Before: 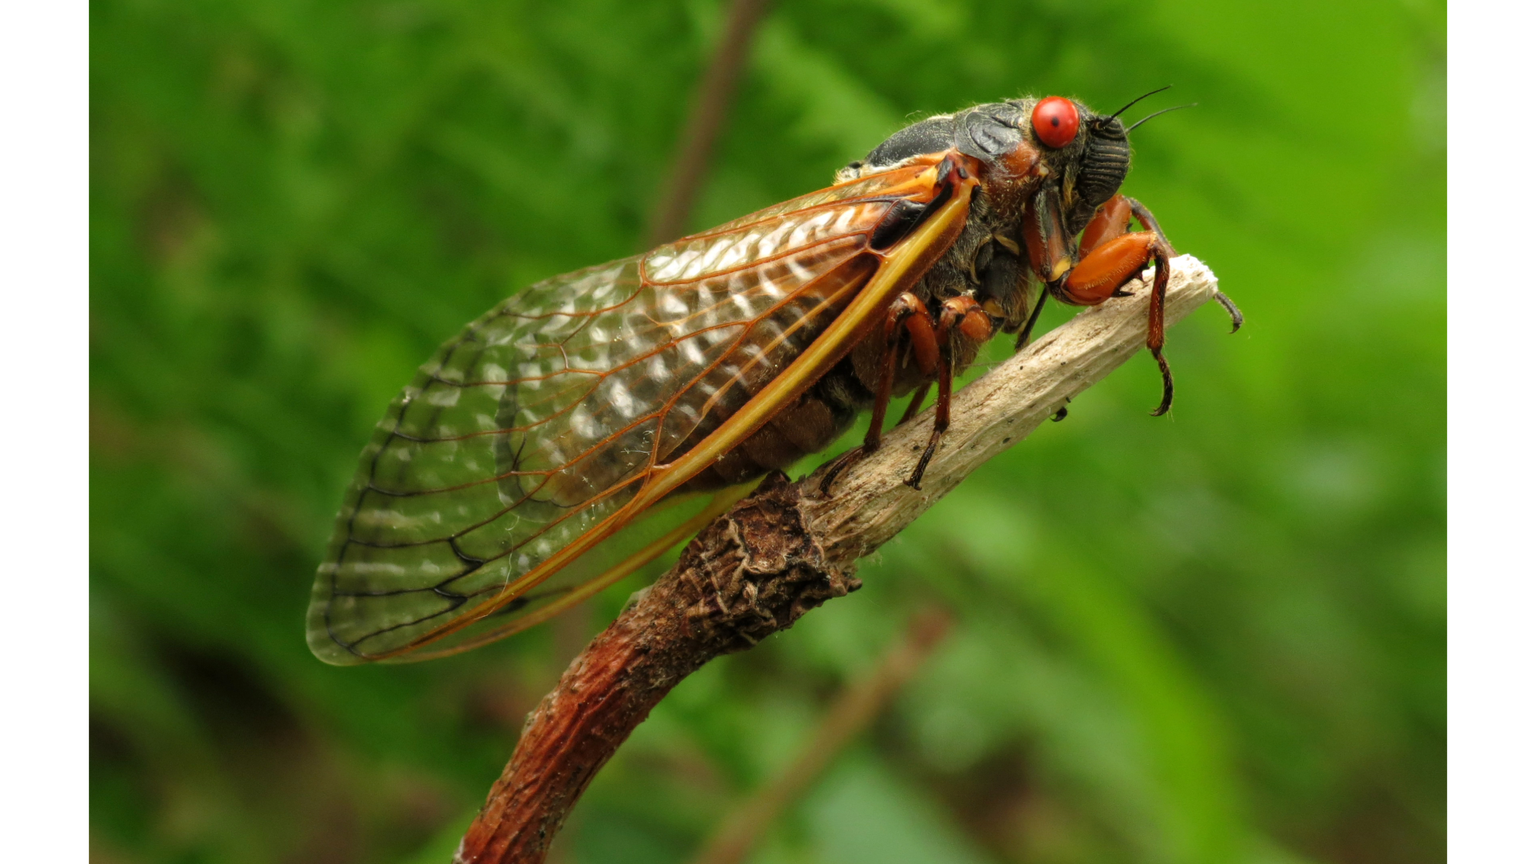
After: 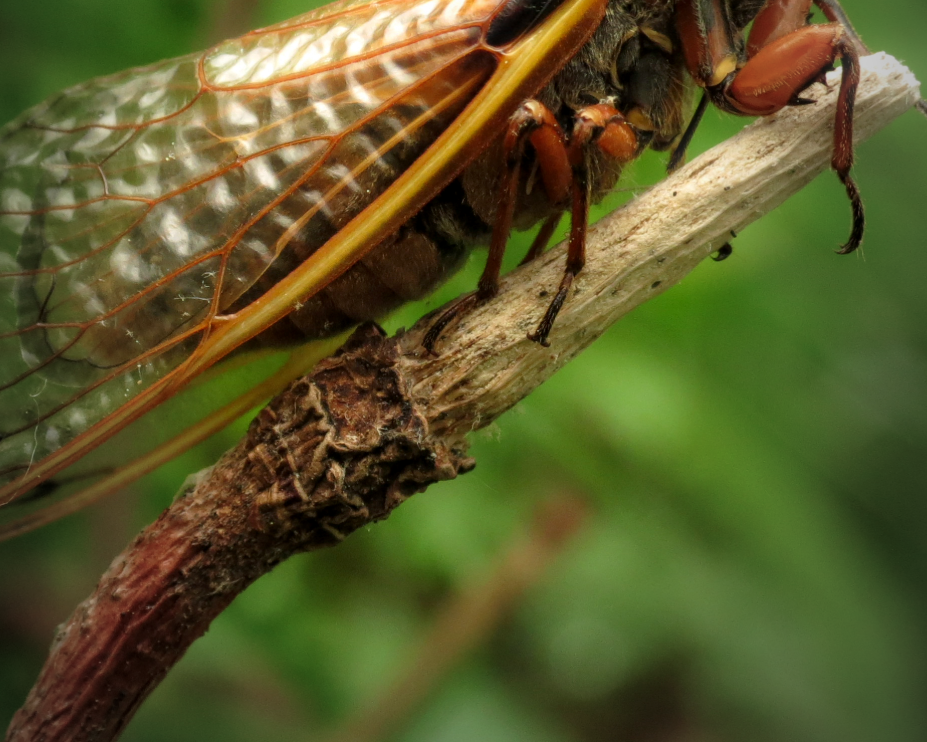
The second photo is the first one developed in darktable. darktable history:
crop: left 31.379%, top 24.658%, right 20.326%, bottom 6.628%
local contrast: highlights 61%, shadows 106%, detail 107%, midtone range 0.529
vignetting: fall-off start 72.14%, fall-off radius 108.07%, brightness -0.713, saturation -0.488, center (-0.054, -0.359), width/height ratio 0.729
bloom: size 5%, threshold 95%, strength 15%
